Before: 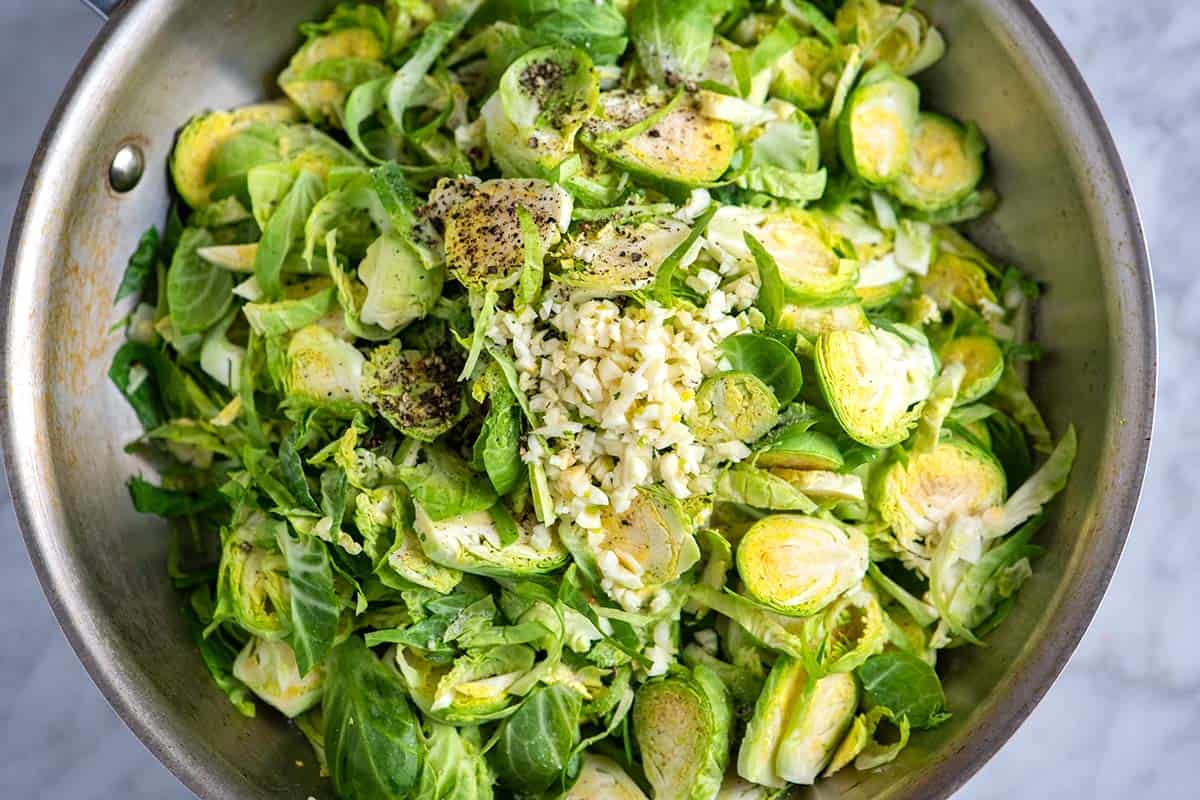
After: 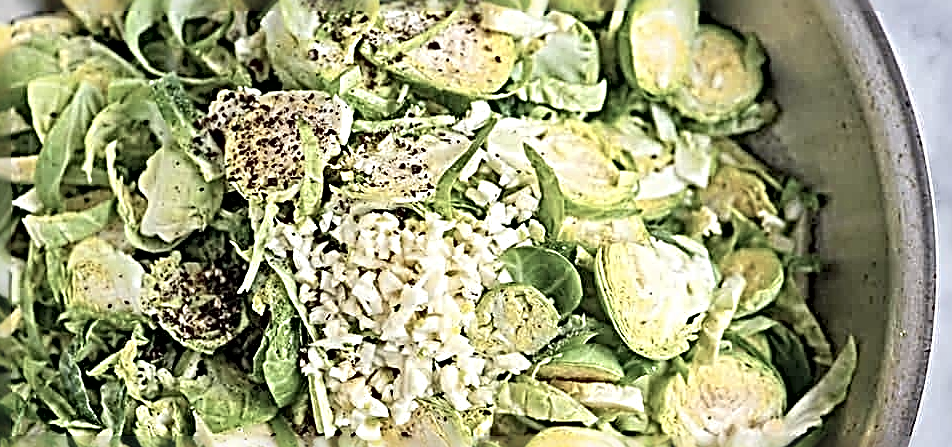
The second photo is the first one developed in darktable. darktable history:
crop: left 18.409%, top 11.074%, right 2.244%, bottom 32.998%
sharpen: radius 4.002, amount 1.995
contrast brightness saturation: contrast 0.073, brightness 0.082, saturation 0.177
color correction: highlights b* 0.054, saturation 0.516
